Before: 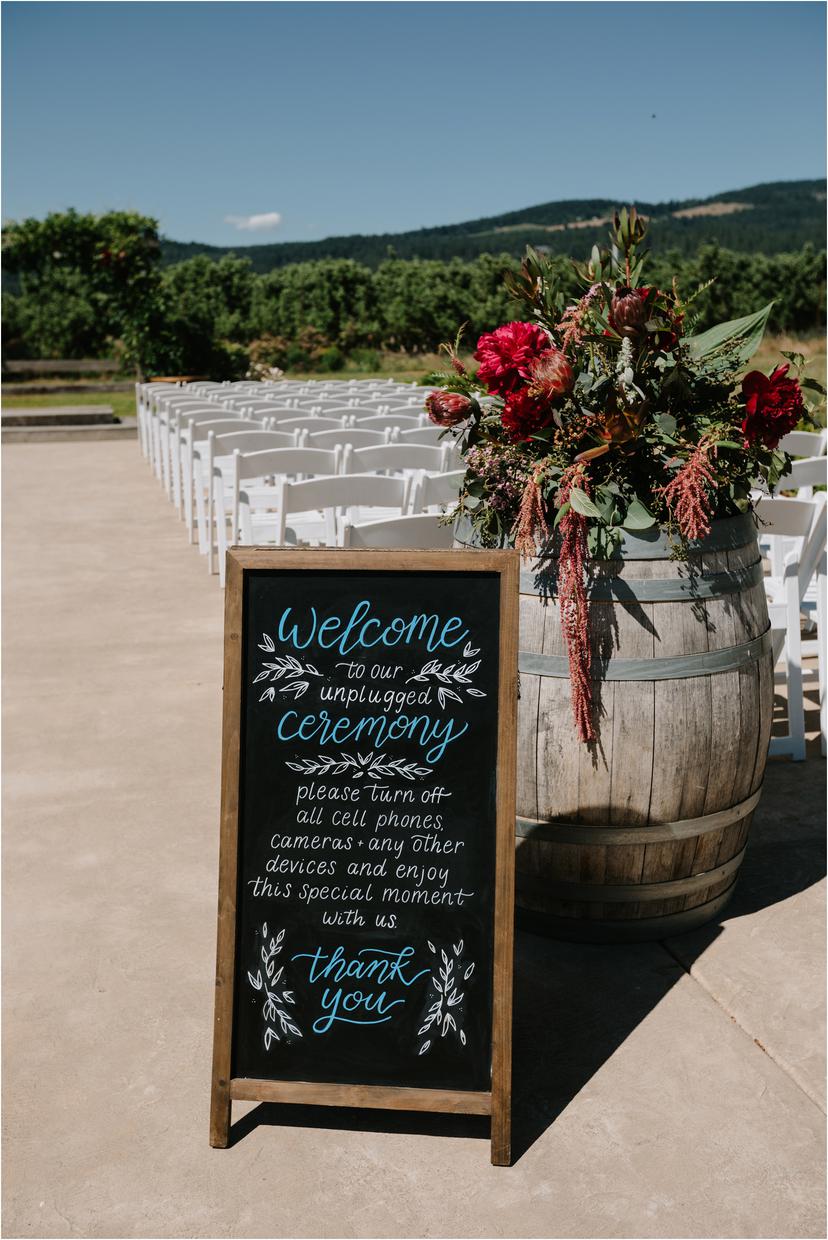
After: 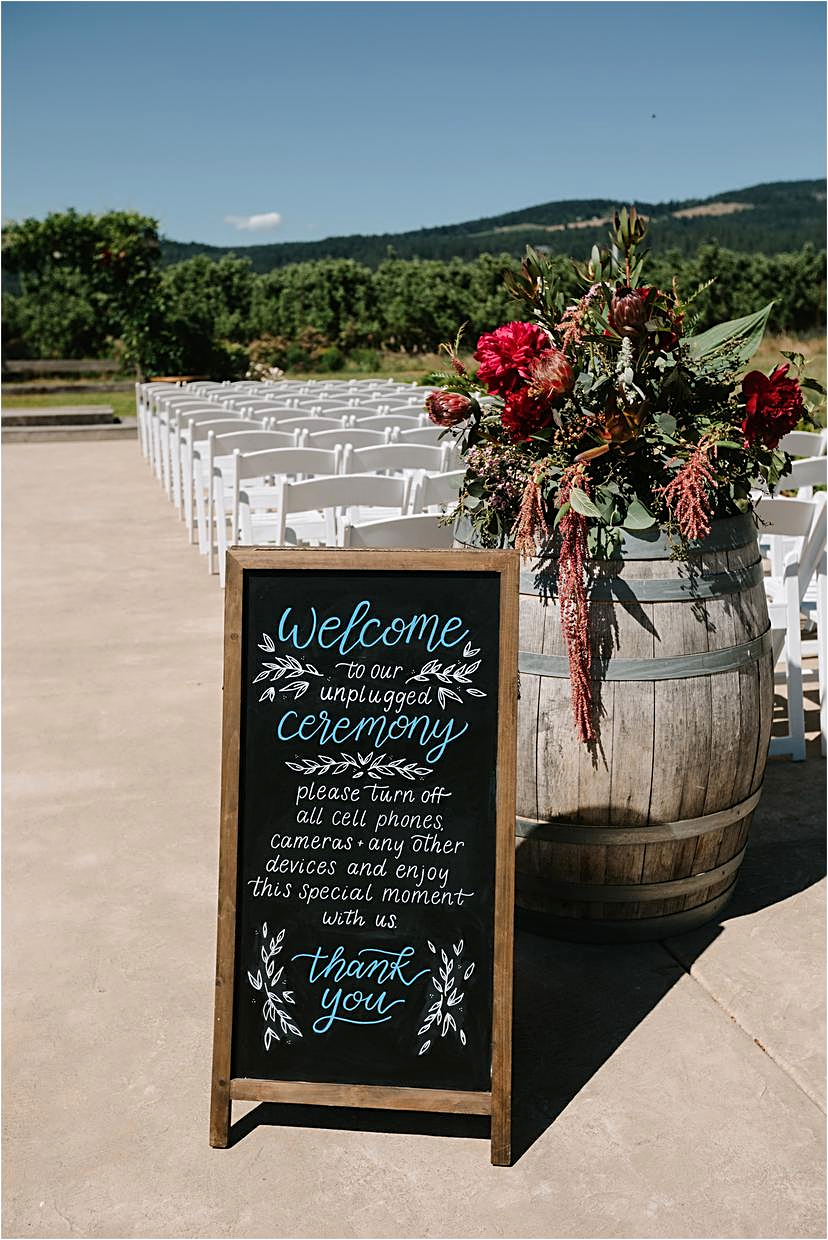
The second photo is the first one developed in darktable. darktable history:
sharpen: on, module defaults
exposure: exposure 0.187 EV, compensate highlight preservation false
